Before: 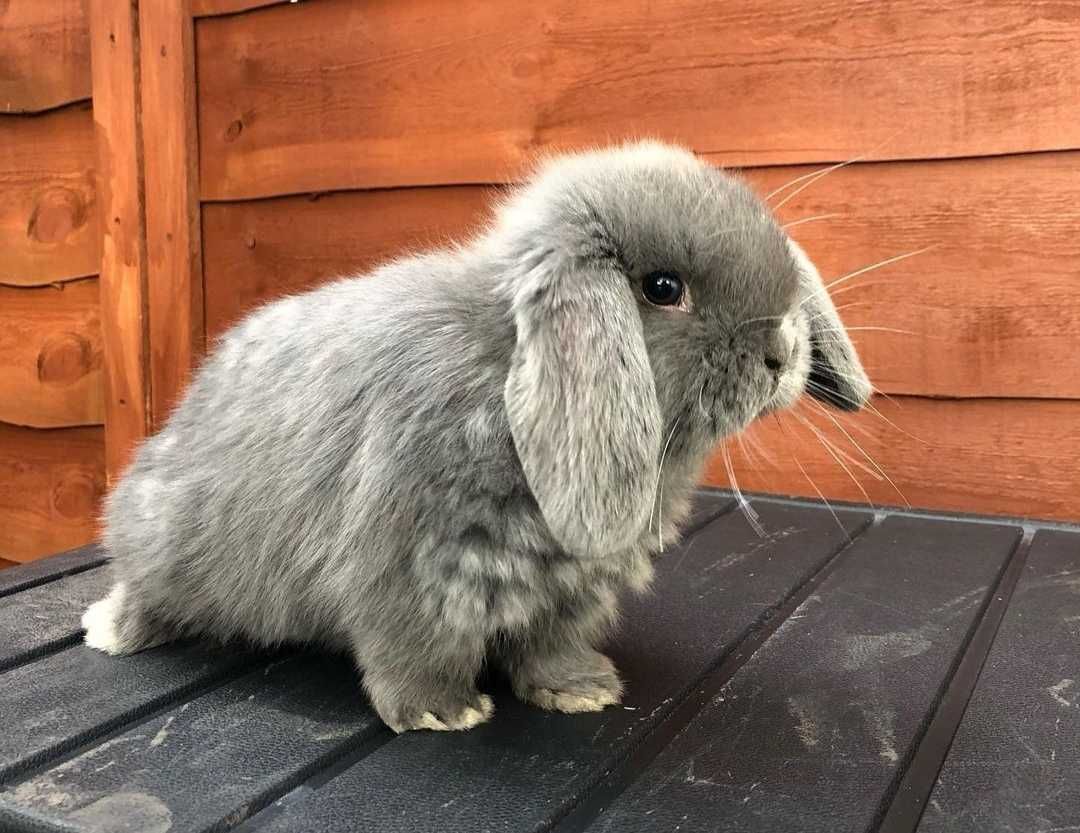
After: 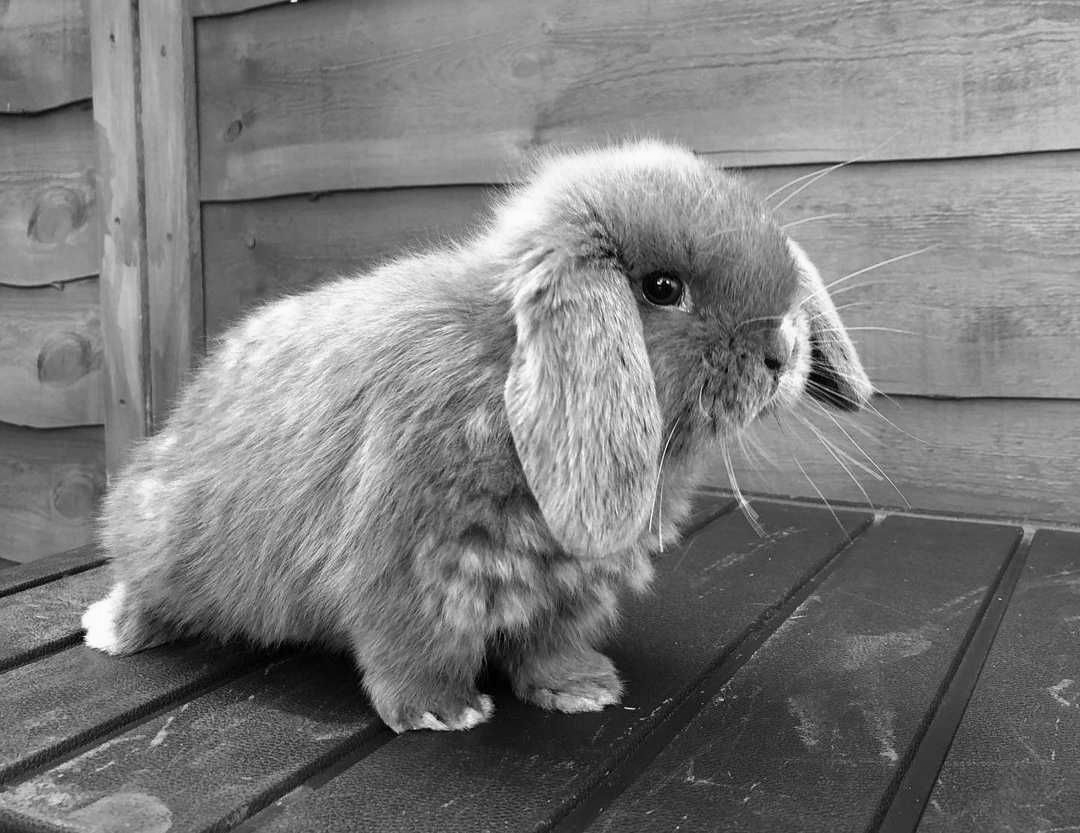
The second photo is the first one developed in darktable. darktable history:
color calibration: output gray [0.714, 0.278, 0, 0], illuminant F (fluorescent), F source F9 (Cool White Deluxe 4150 K) – high CRI, x 0.375, y 0.373, temperature 4158.37 K
